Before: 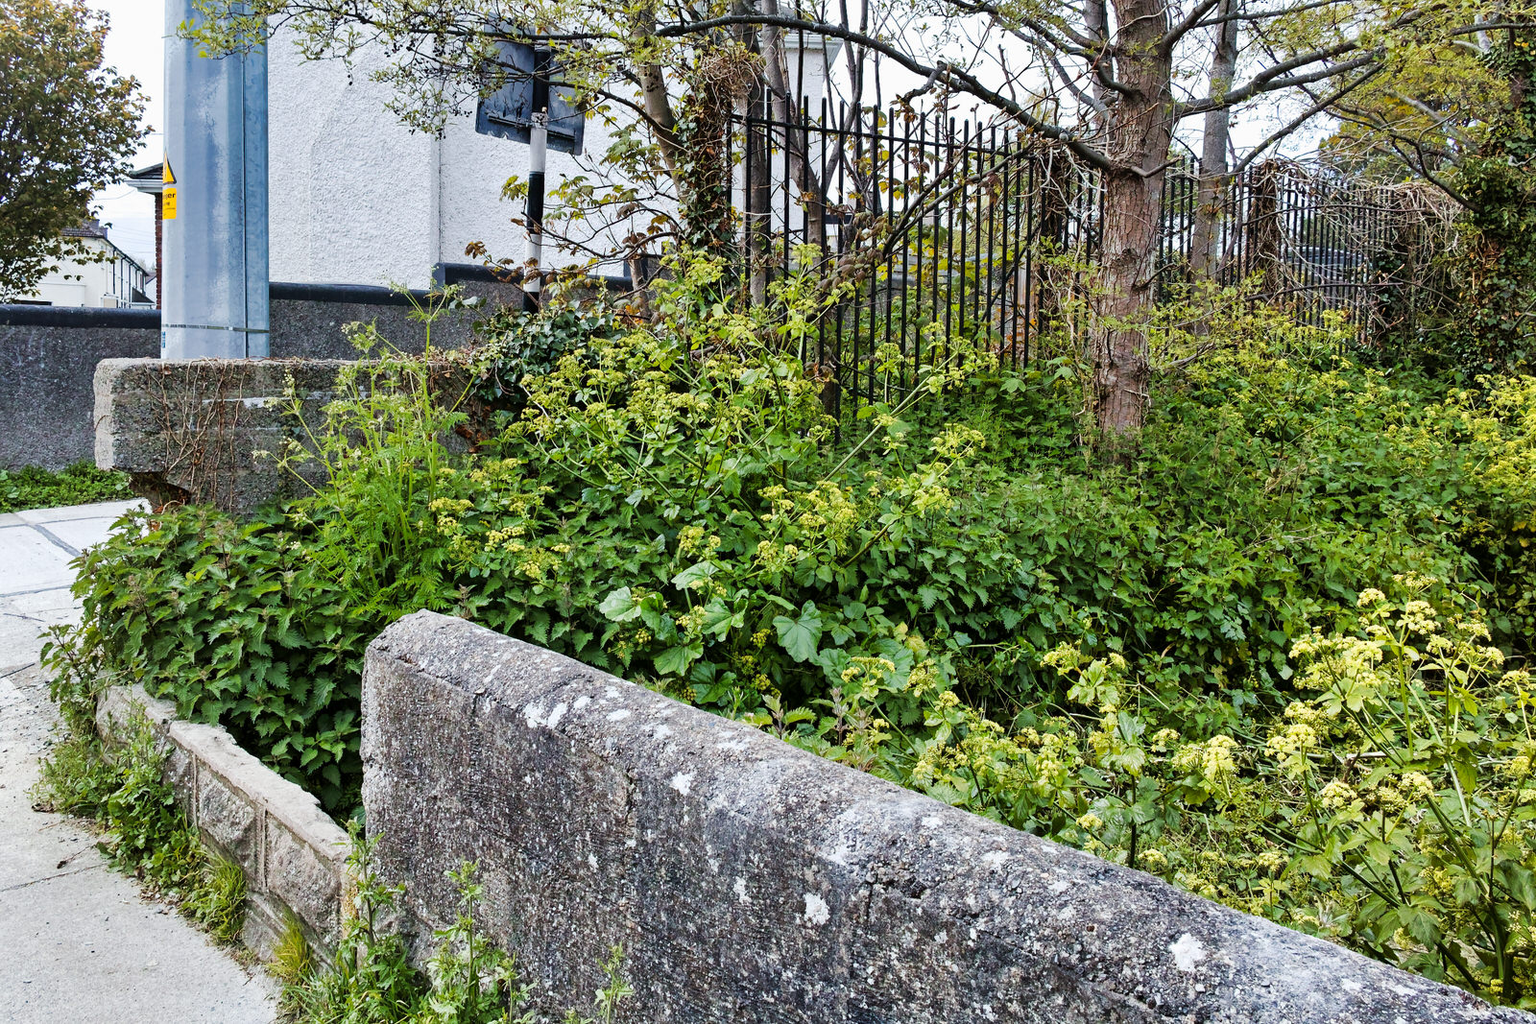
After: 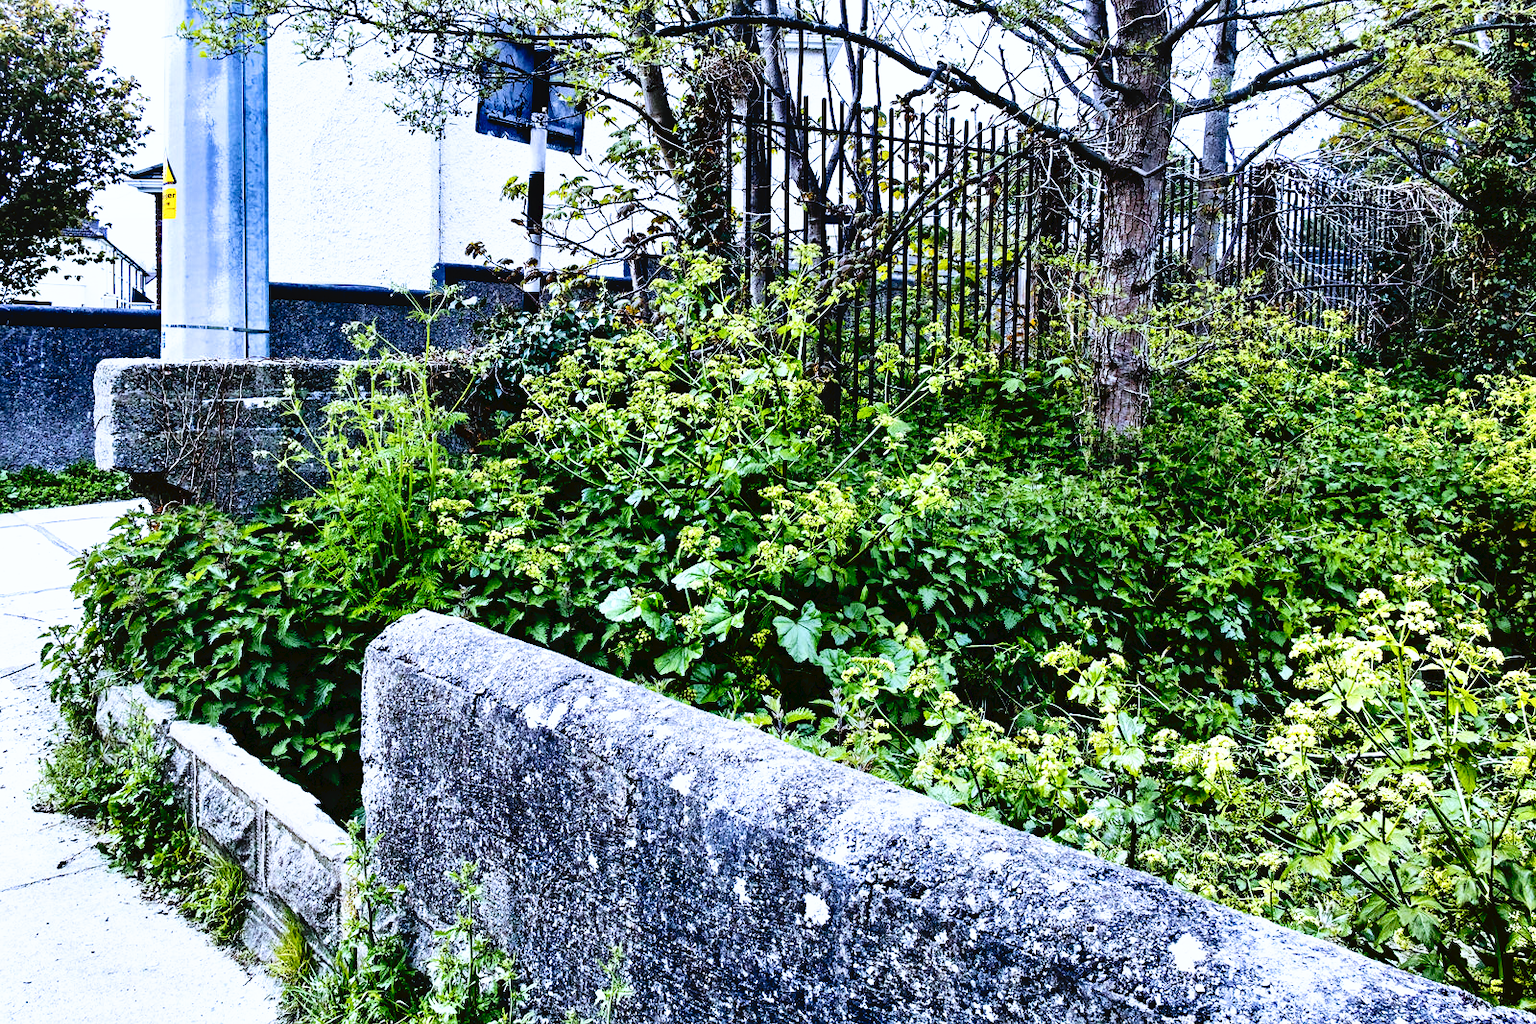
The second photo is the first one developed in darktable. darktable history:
tone curve: curves: ch0 [(0, 0) (0.003, 0.033) (0.011, 0.033) (0.025, 0.036) (0.044, 0.039) (0.069, 0.04) (0.1, 0.043) (0.136, 0.052) (0.177, 0.085) (0.224, 0.14) (0.277, 0.225) (0.335, 0.333) (0.399, 0.419) (0.468, 0.51) (0.543, 0.603) (0.623, 0.713) (0.709, 0.808) (0.801, 0.901) (0.898, 0.98) (1, 1)], preserve colors none
white balance: red 0.871, blue 1.249
contrast brightness saturation: contrast 0.28
